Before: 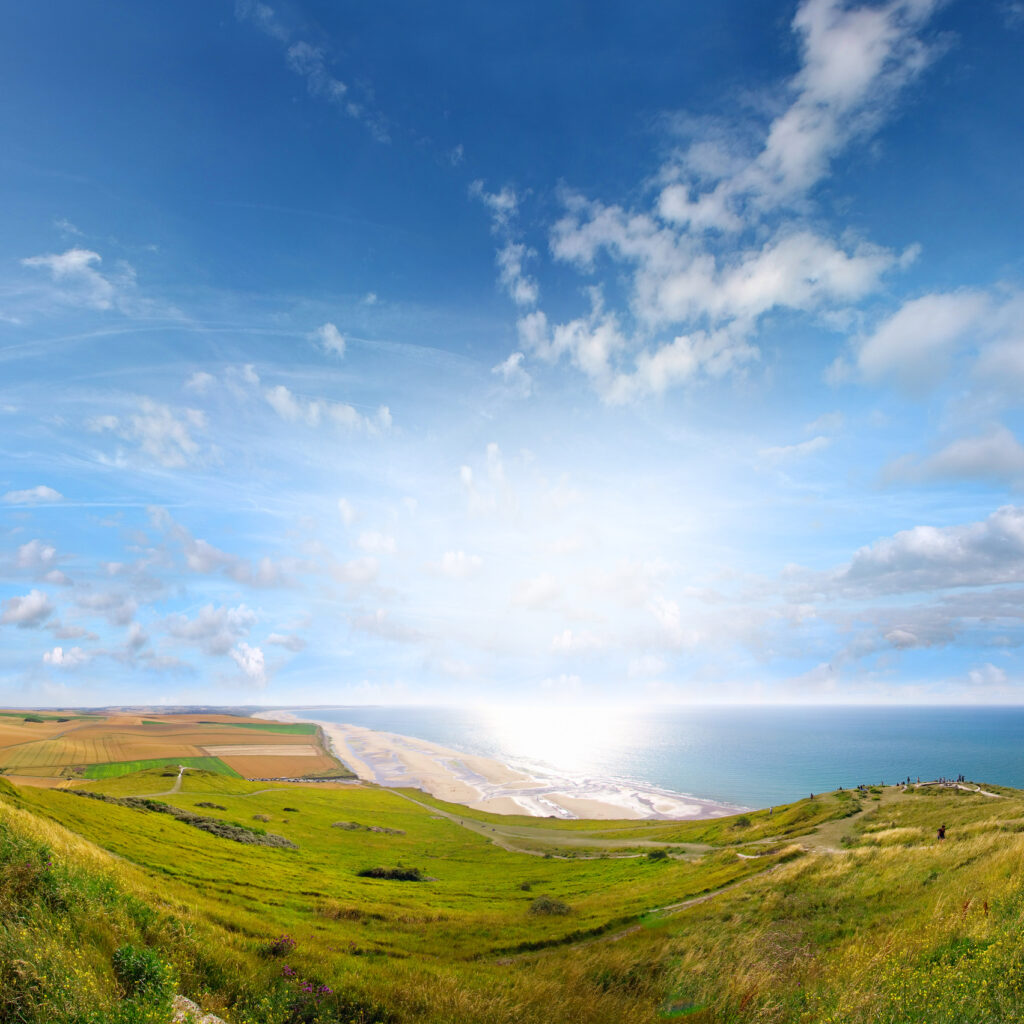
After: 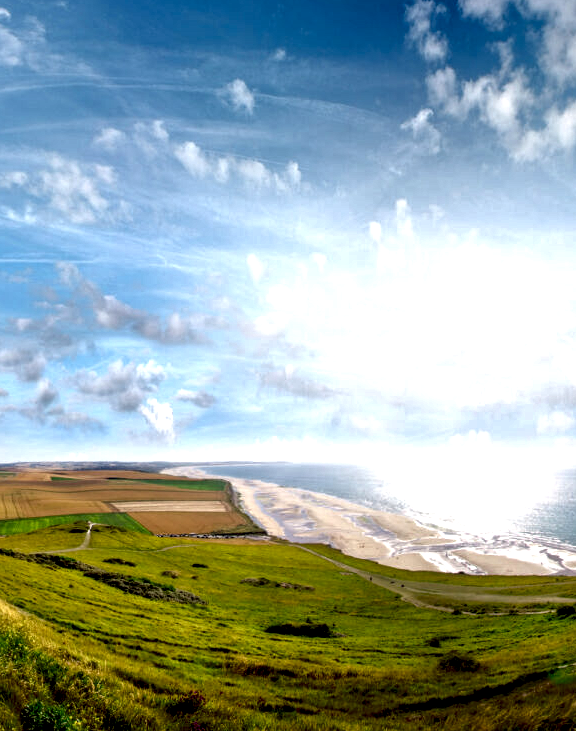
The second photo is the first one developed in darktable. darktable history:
shadows and highlights: on, module defaults
crop: left 8.966%, top 23.852%, right 34.699%, bottom 4.703%
local contrast: shadows 185%, detail 225%
